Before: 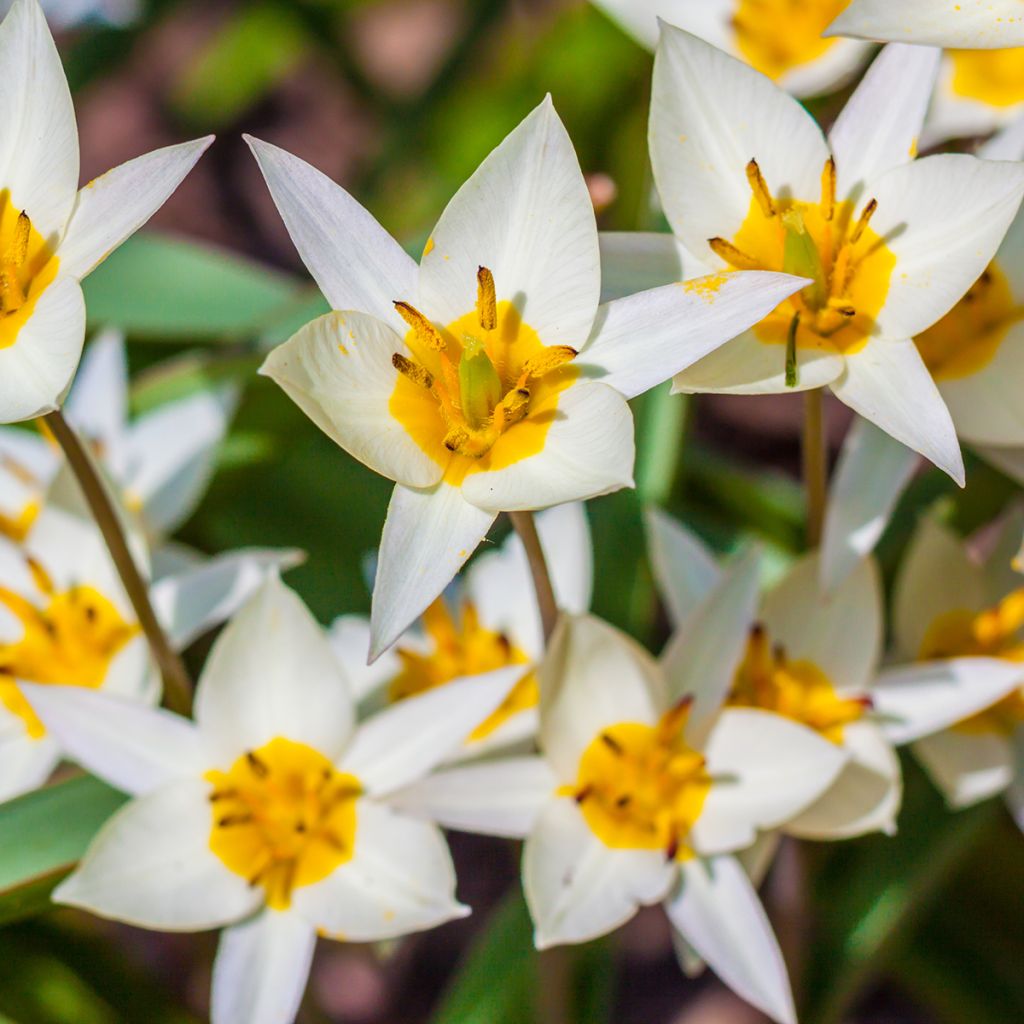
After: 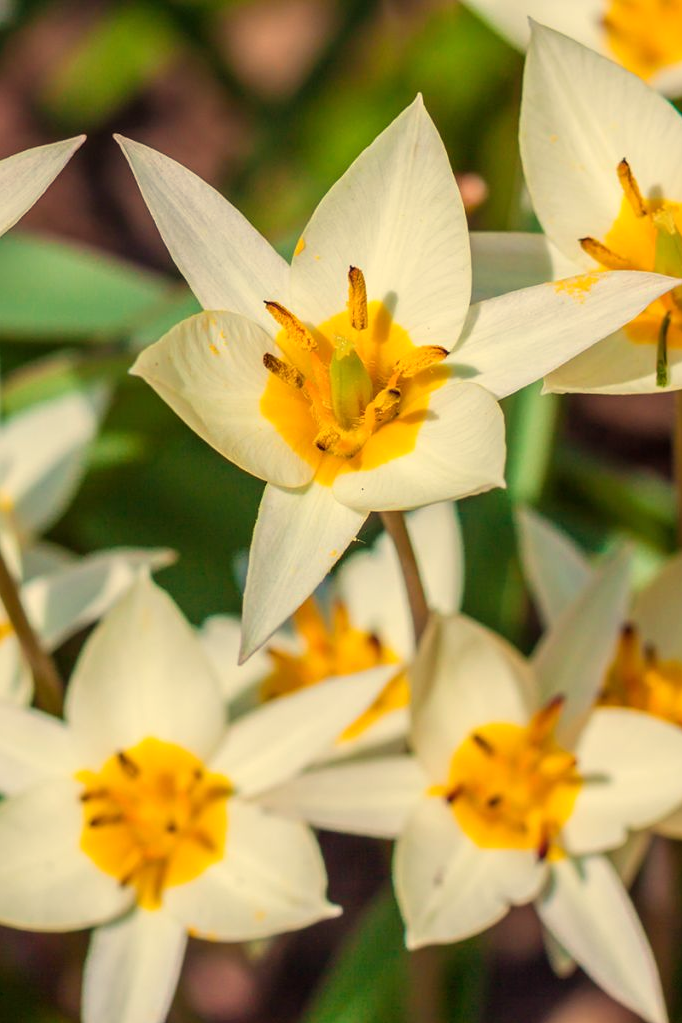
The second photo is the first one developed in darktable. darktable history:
crop and rotate: left 12.648%, right 20.685%
white balance: red 1.08, blue 0.791
